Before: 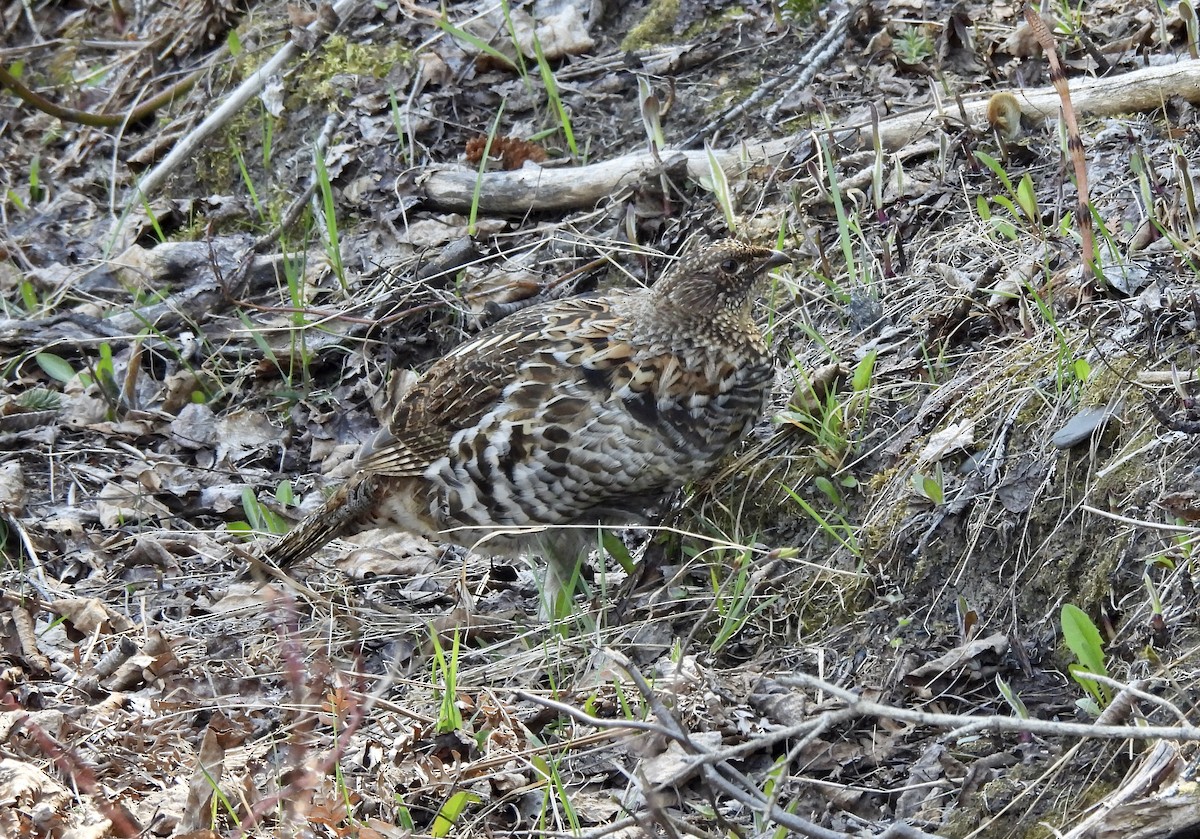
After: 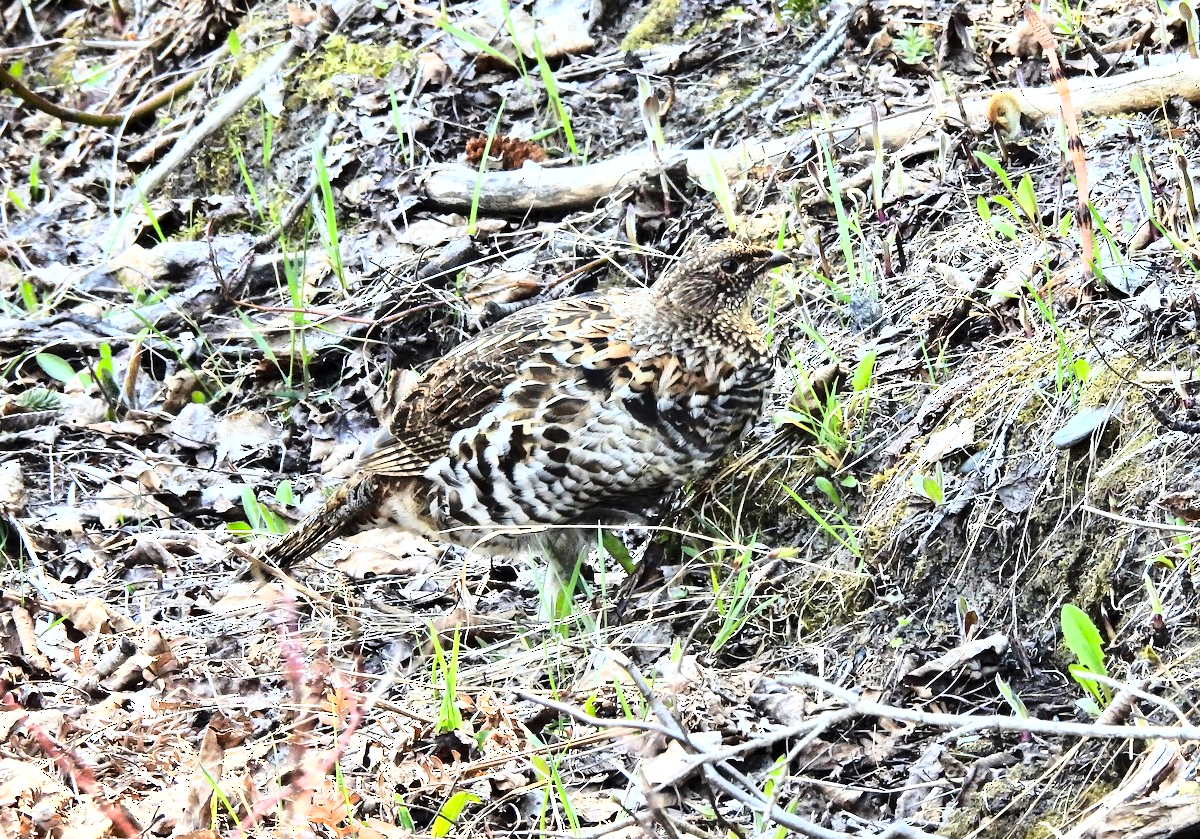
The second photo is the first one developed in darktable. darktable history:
color correction: highlights b* 0.057
tone equalizer: -8 EV -0.718 EV, -7 EV -0.702 EV, -6 EV -0.574 EV, -5 EV -0.404 EV, -3 EV 0.384 EV, -2 EV 0.6 EV, -1 EV 0.681 EV, +0 EV 0.747 EV, edges refinement/feathering 500, mask exposure compensation -1.57 EV, preserve details no
base curve: curves: ch0 [(0, 0) (0.028, 0.03) (0.105, 0.232) (0.387, 0.748) (0.754, 0.968) (1, 1)]
